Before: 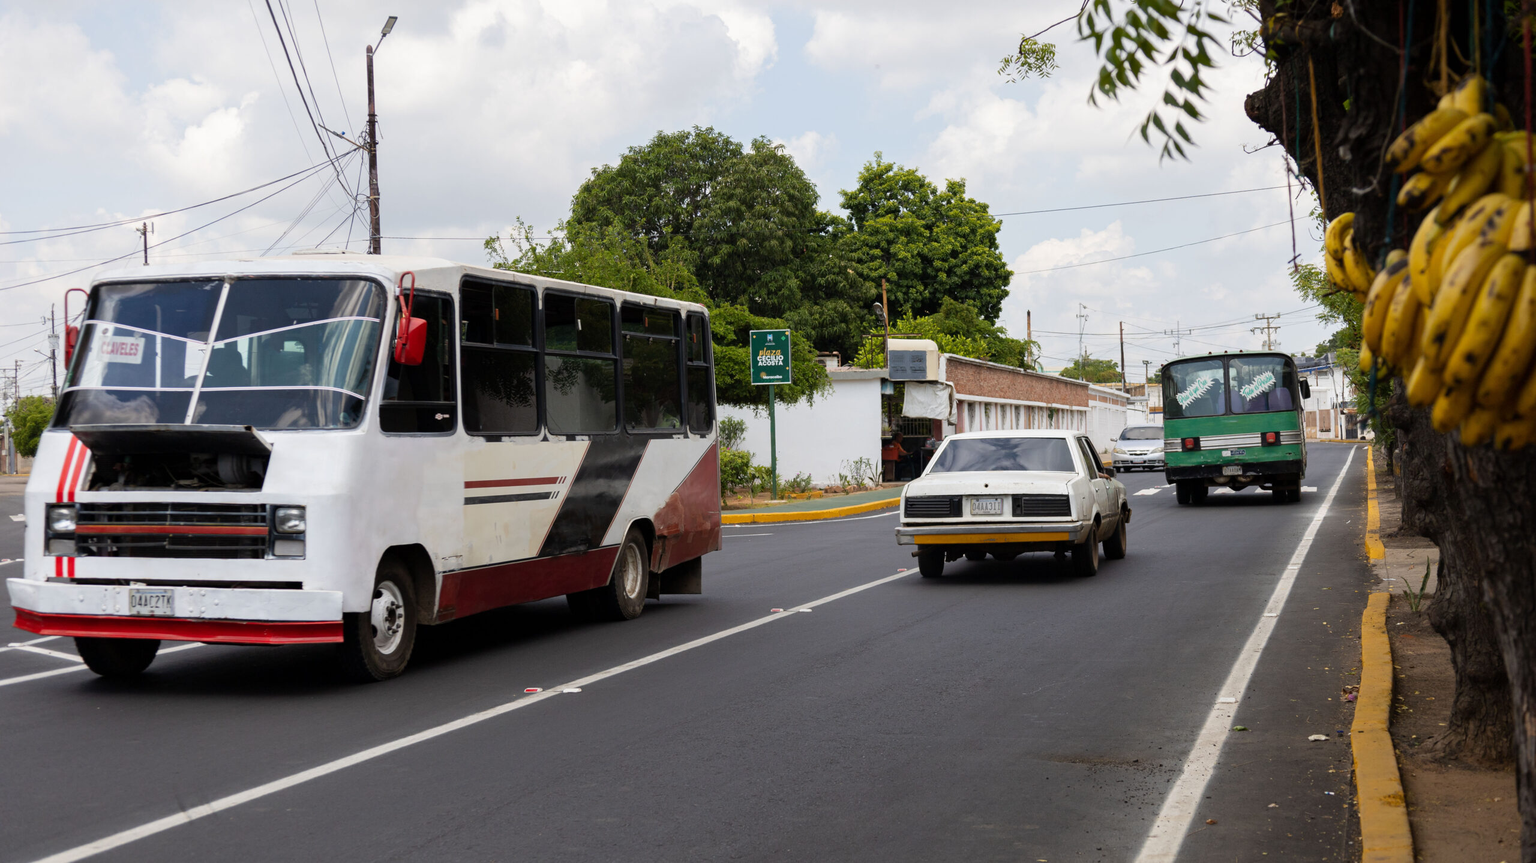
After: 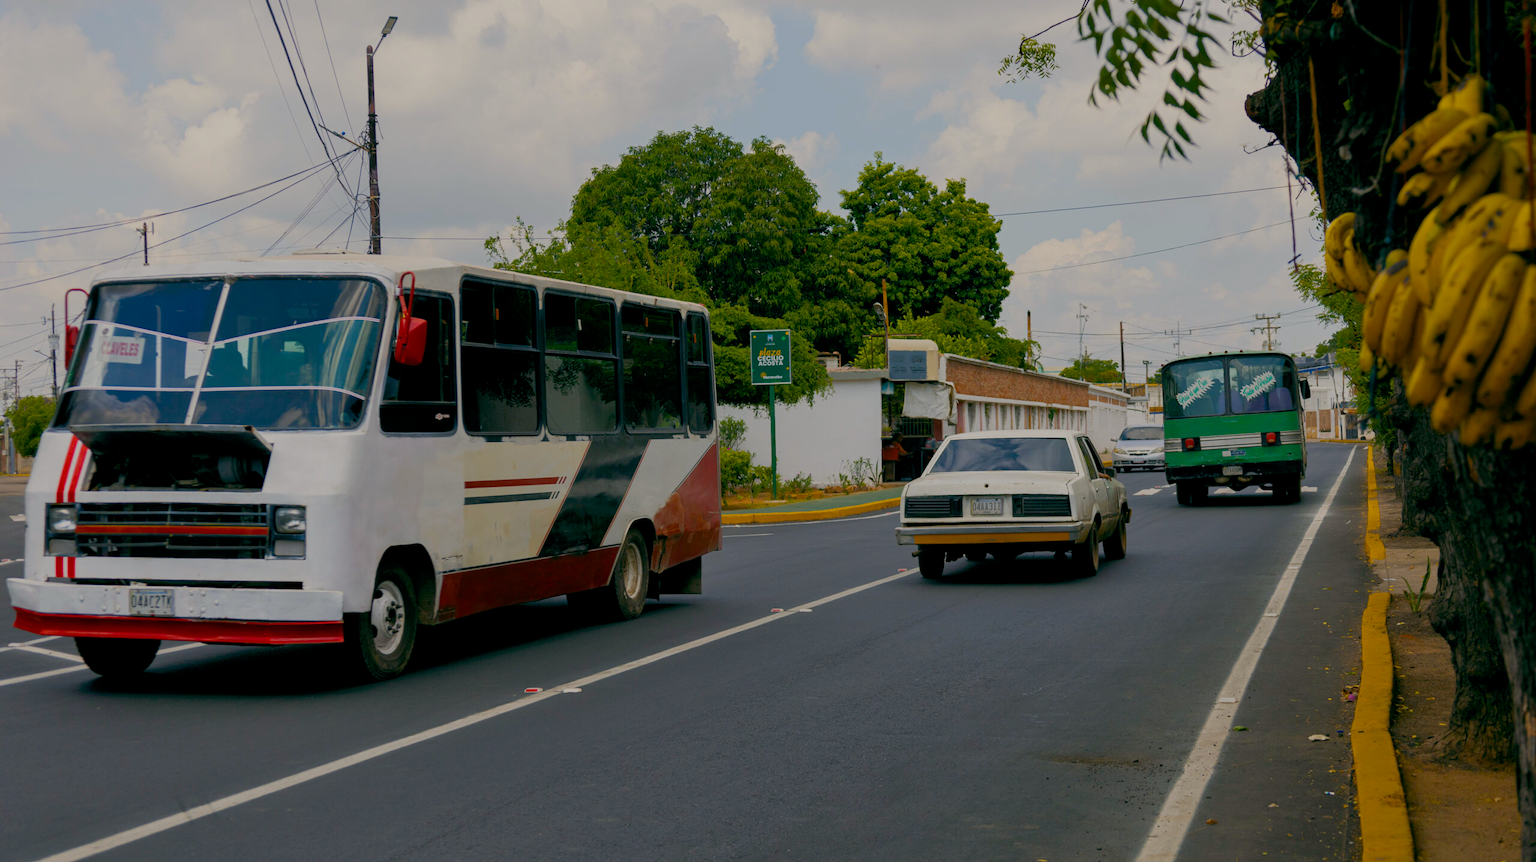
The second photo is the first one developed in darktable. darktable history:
tone equalizer: -8 EV -0.042 EV, -7 EV 0.033 EV, -6 EV -0.006 EV, -5 EV 0.008 EV, -4 EV -0.034 EV, -3 EV -0.228 EV, -2 EV -0.657 EV, -1 EV -0.98 EV, +0 EV -0.947 EV
color balance rgb: highlights gain › chroma 2.005%, highlights gain › hue 65.19°, global offset › luminance -0.311%, global offset › chroma 0.115%, global offset › hue 166°, linear chroma grading › global chroma 15.381%, perceptual saturation grading › global saturation 39.24%, global vibrance 20%
